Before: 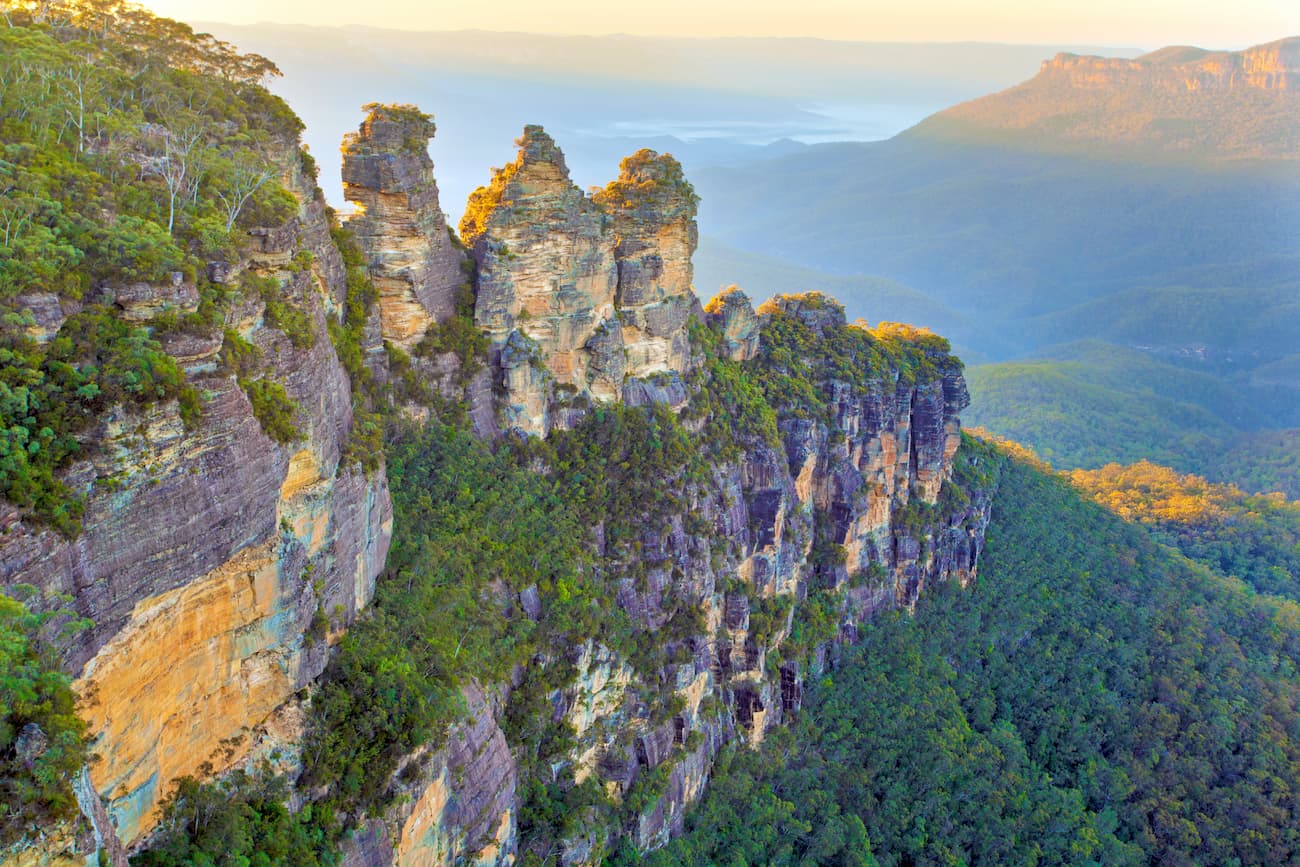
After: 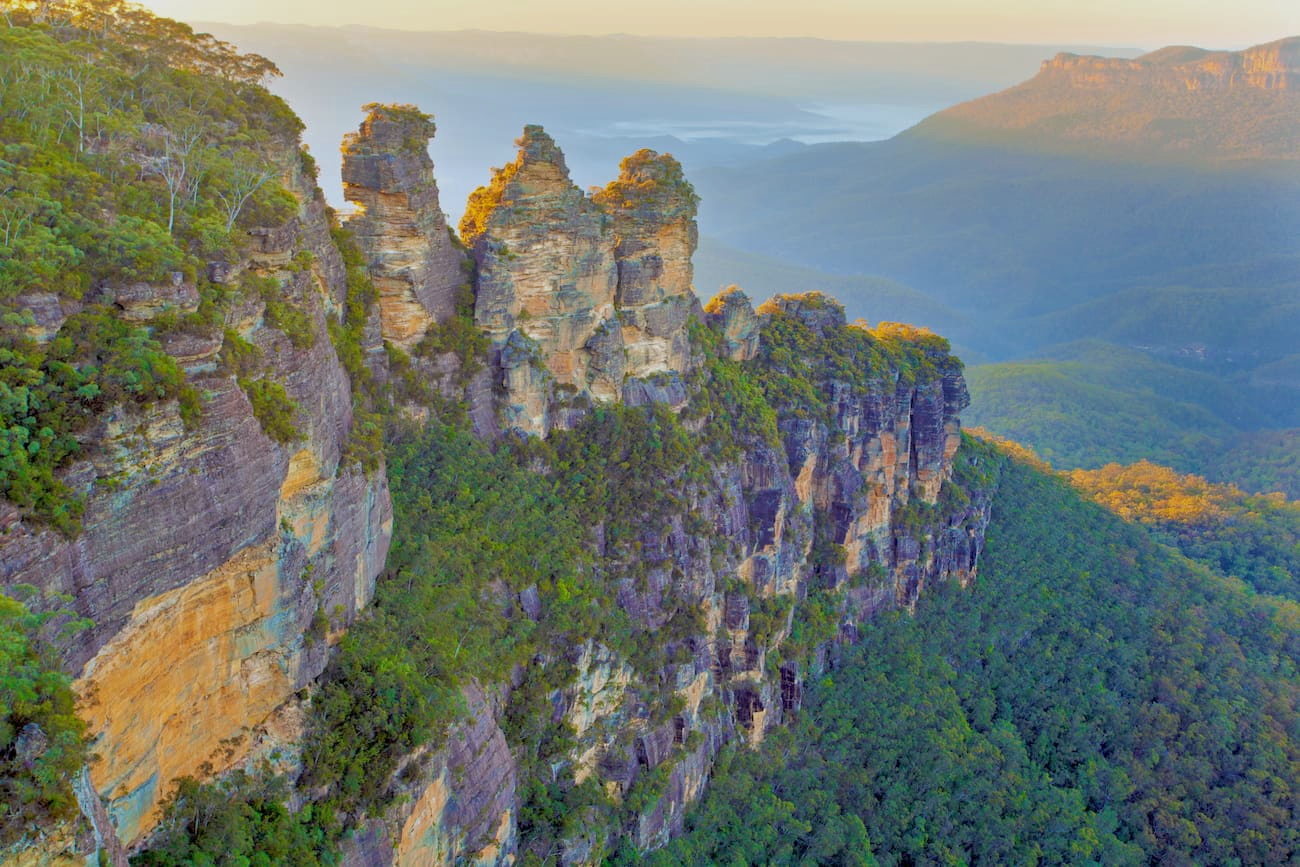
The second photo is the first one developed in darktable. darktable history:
tone equalizer: -8 EV 0.264 EV, -7 EV 0.448 EV, -6 EV 0.44 EV, -5 EV 0.243 EV, -3 EV -0.272 EV, -2 EV -0.42 EV, -1 EV -0.415 EV, +0 EV -0.23 EV, edges refinement/feathering 500, mask exposure compensation -1.57 EV, preserve details no
